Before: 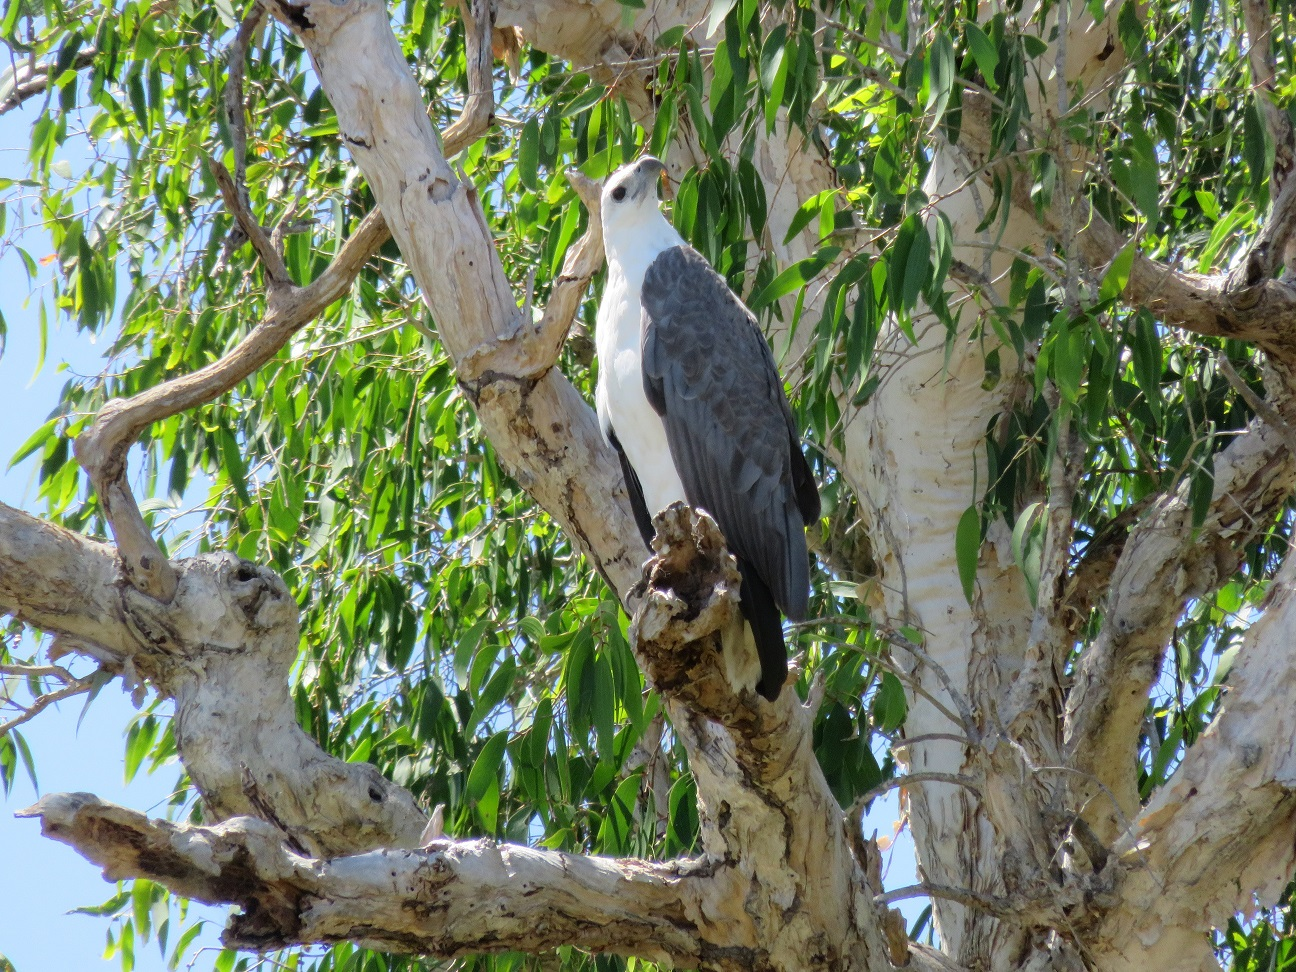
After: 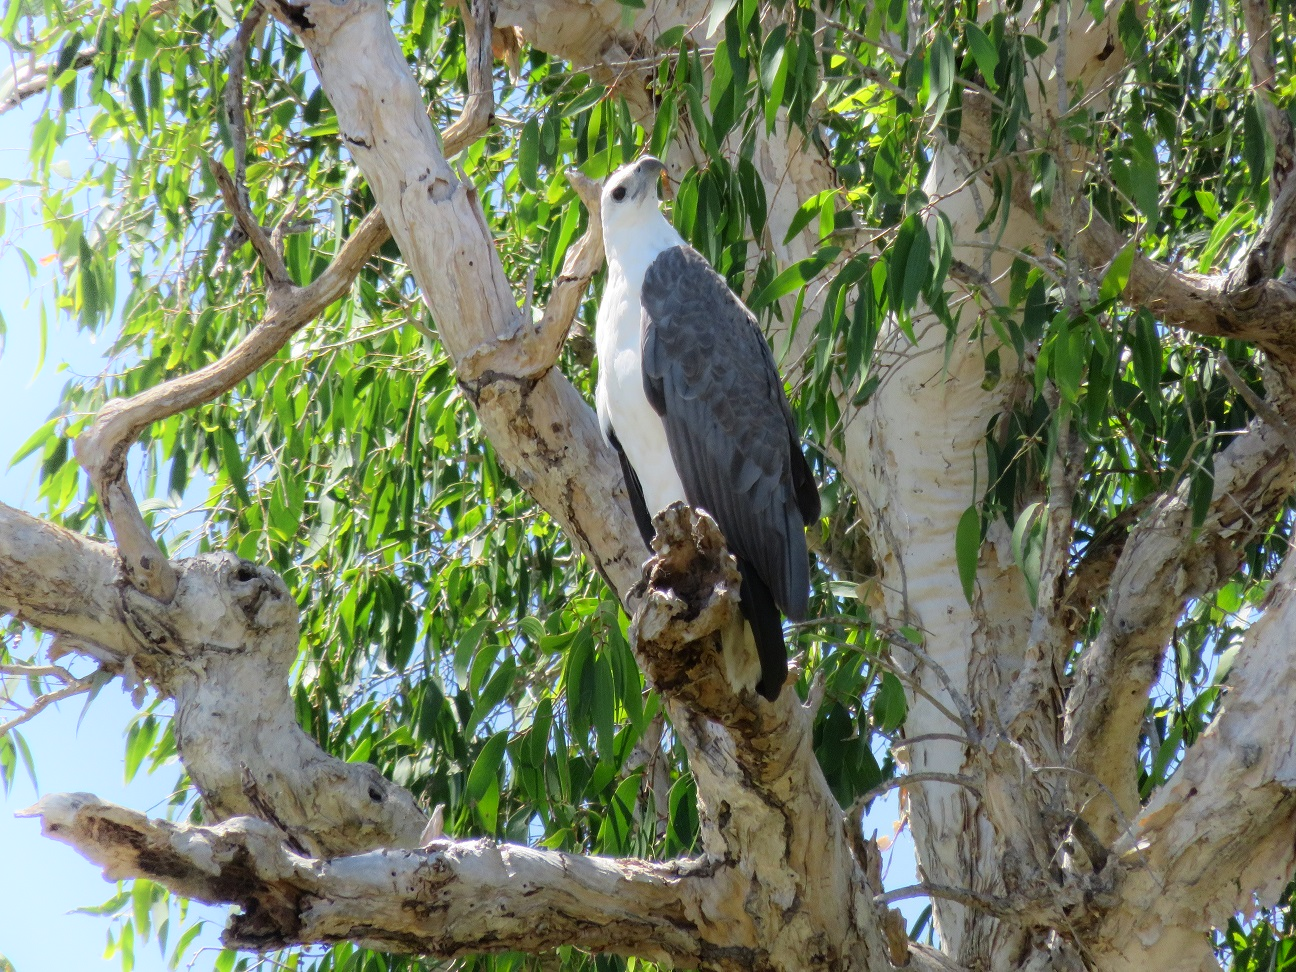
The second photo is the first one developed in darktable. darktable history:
shadows and highlights: shadows -55.99, highlights 86.17, soften with gaussian
